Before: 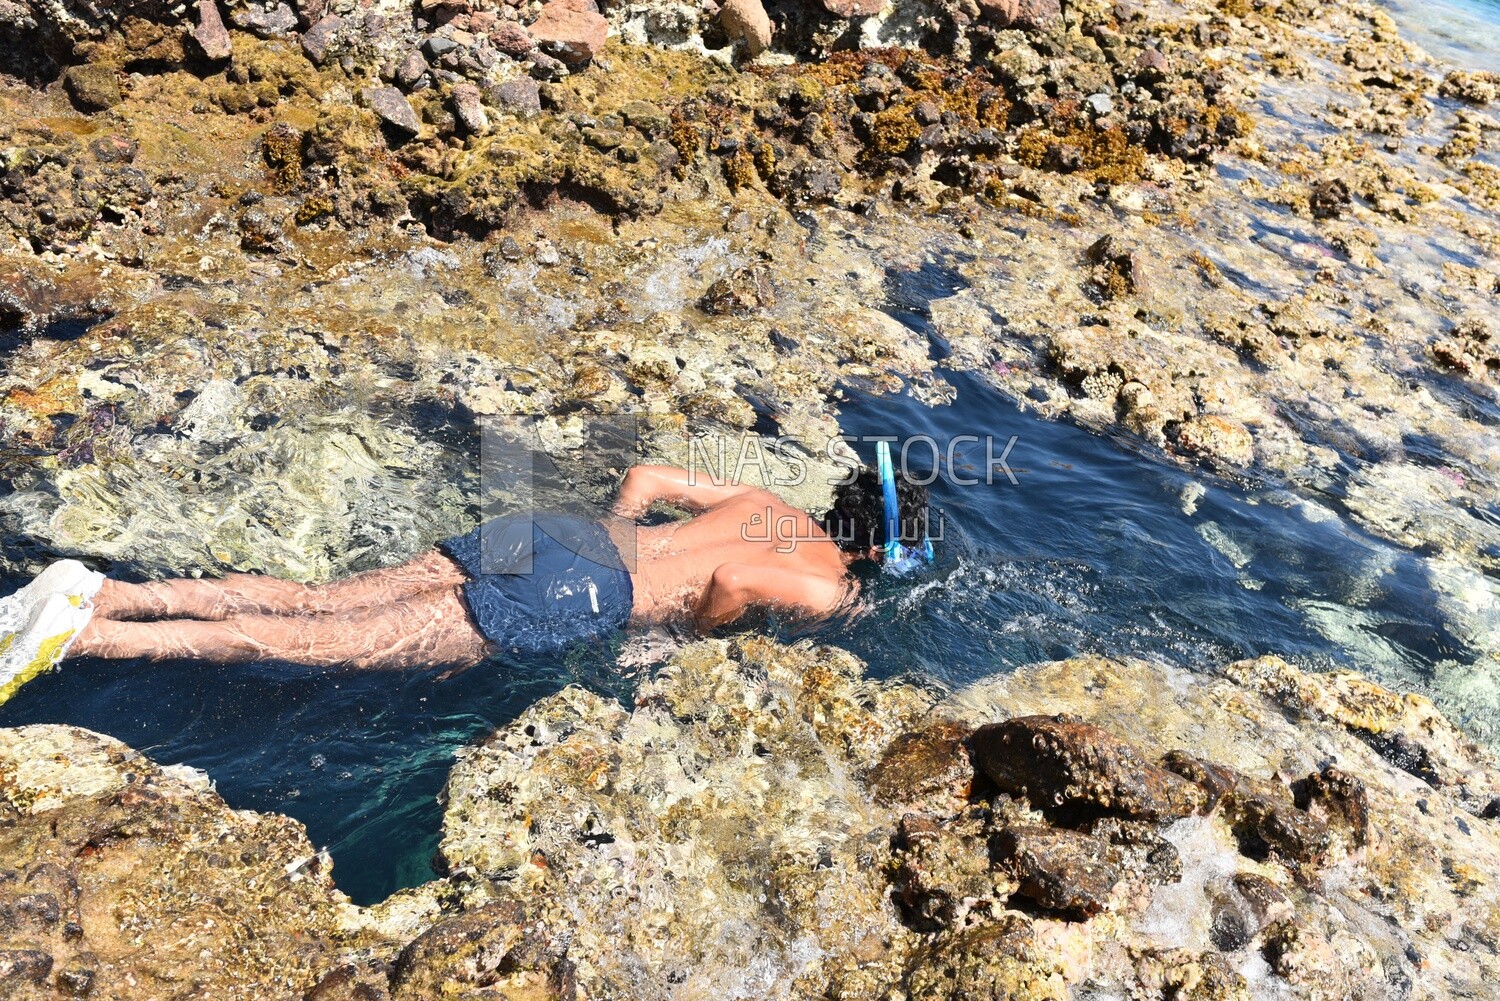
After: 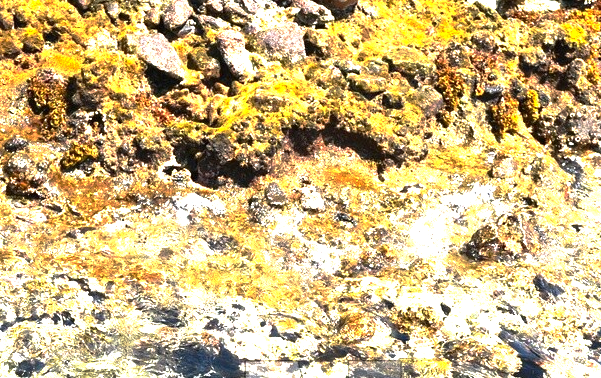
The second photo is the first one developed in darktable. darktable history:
exposure: black level correction 0, exposure 1.299 EV, compensate highlight preservation false
base curve: curves: ch0 [(0, 0) (0.595, 0.418) (1, 1)], preserve colors none
crop: left 15.723%, top 5.447%, right 44.189%, bottom 56.752%
contrast brightness saturation: contrast 0.04, saturation 0.158
